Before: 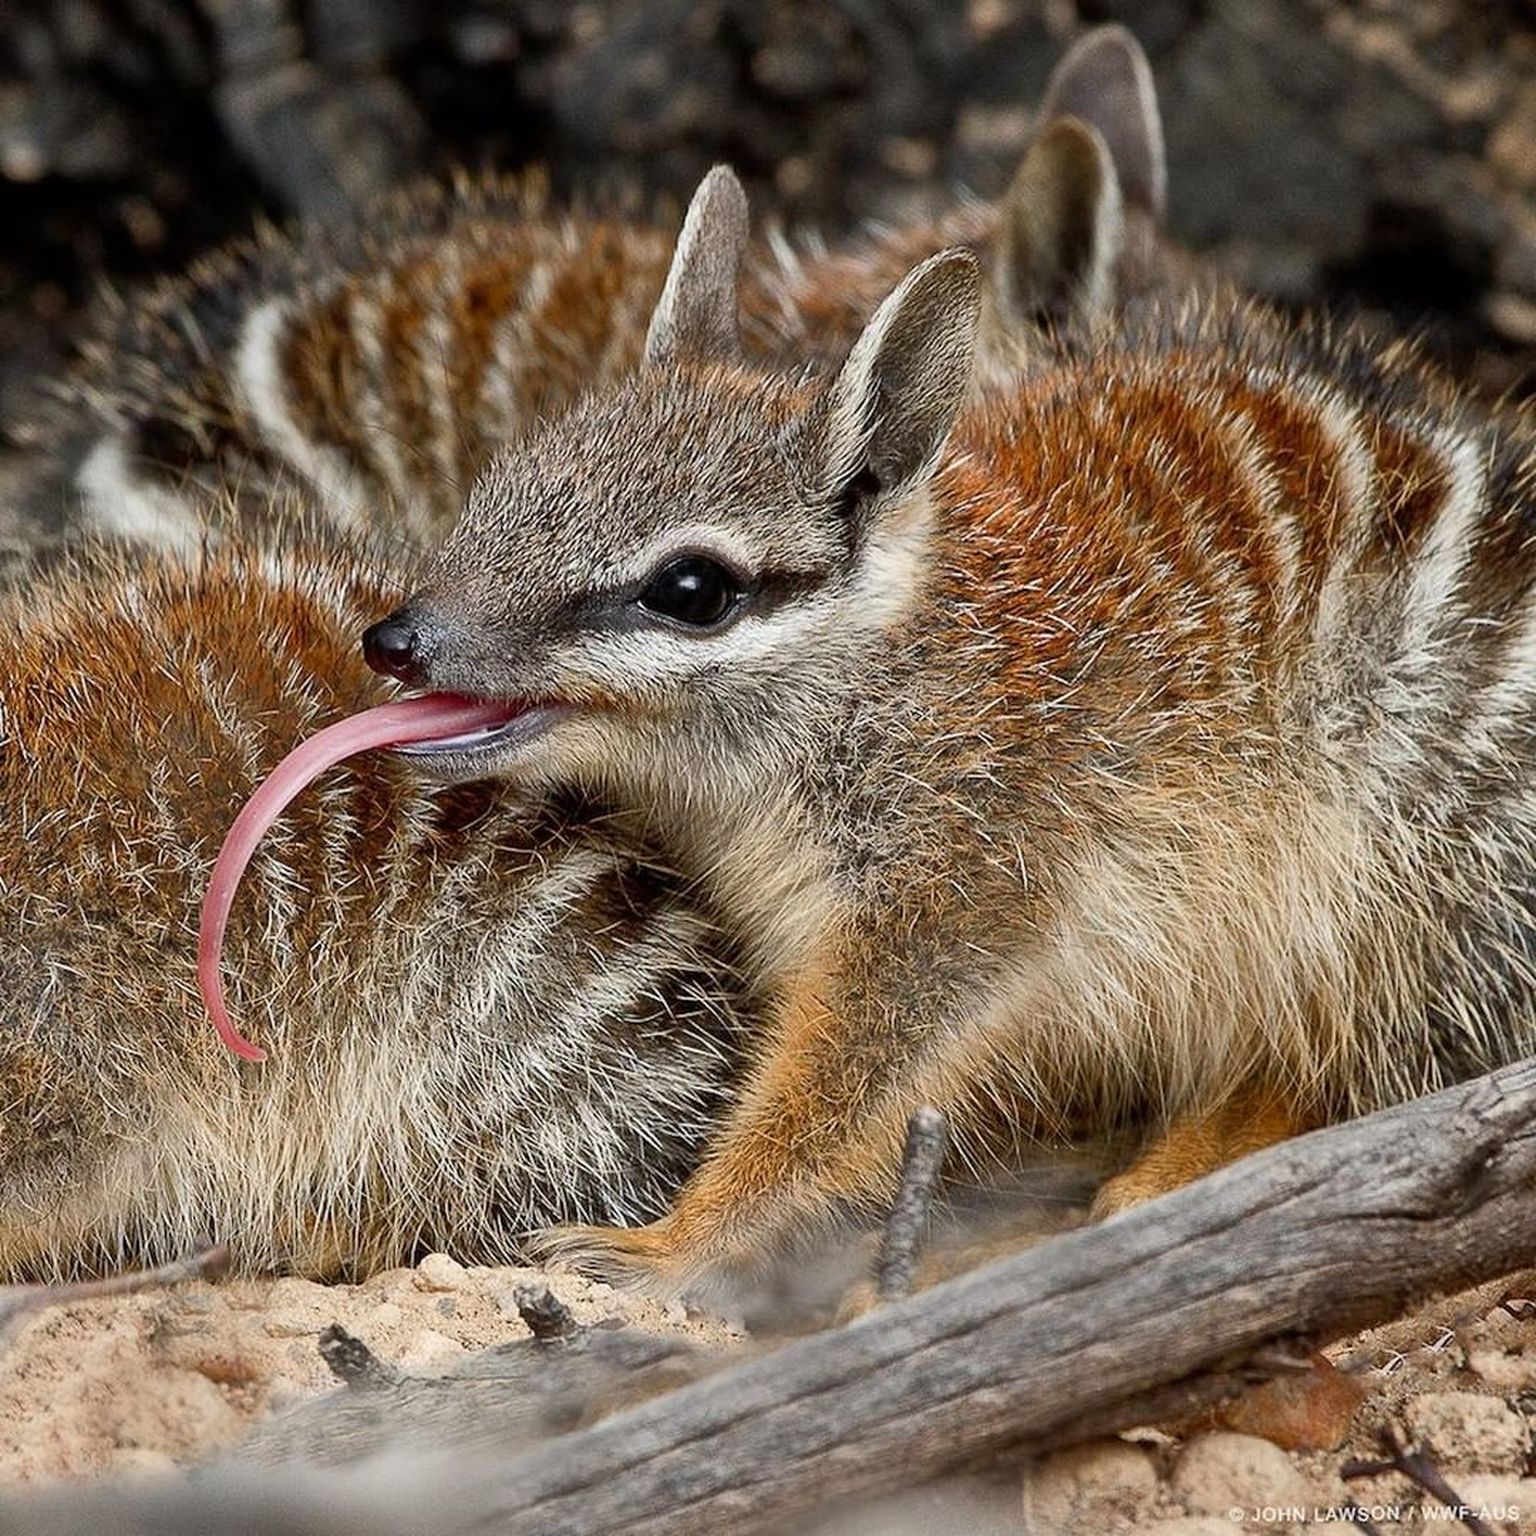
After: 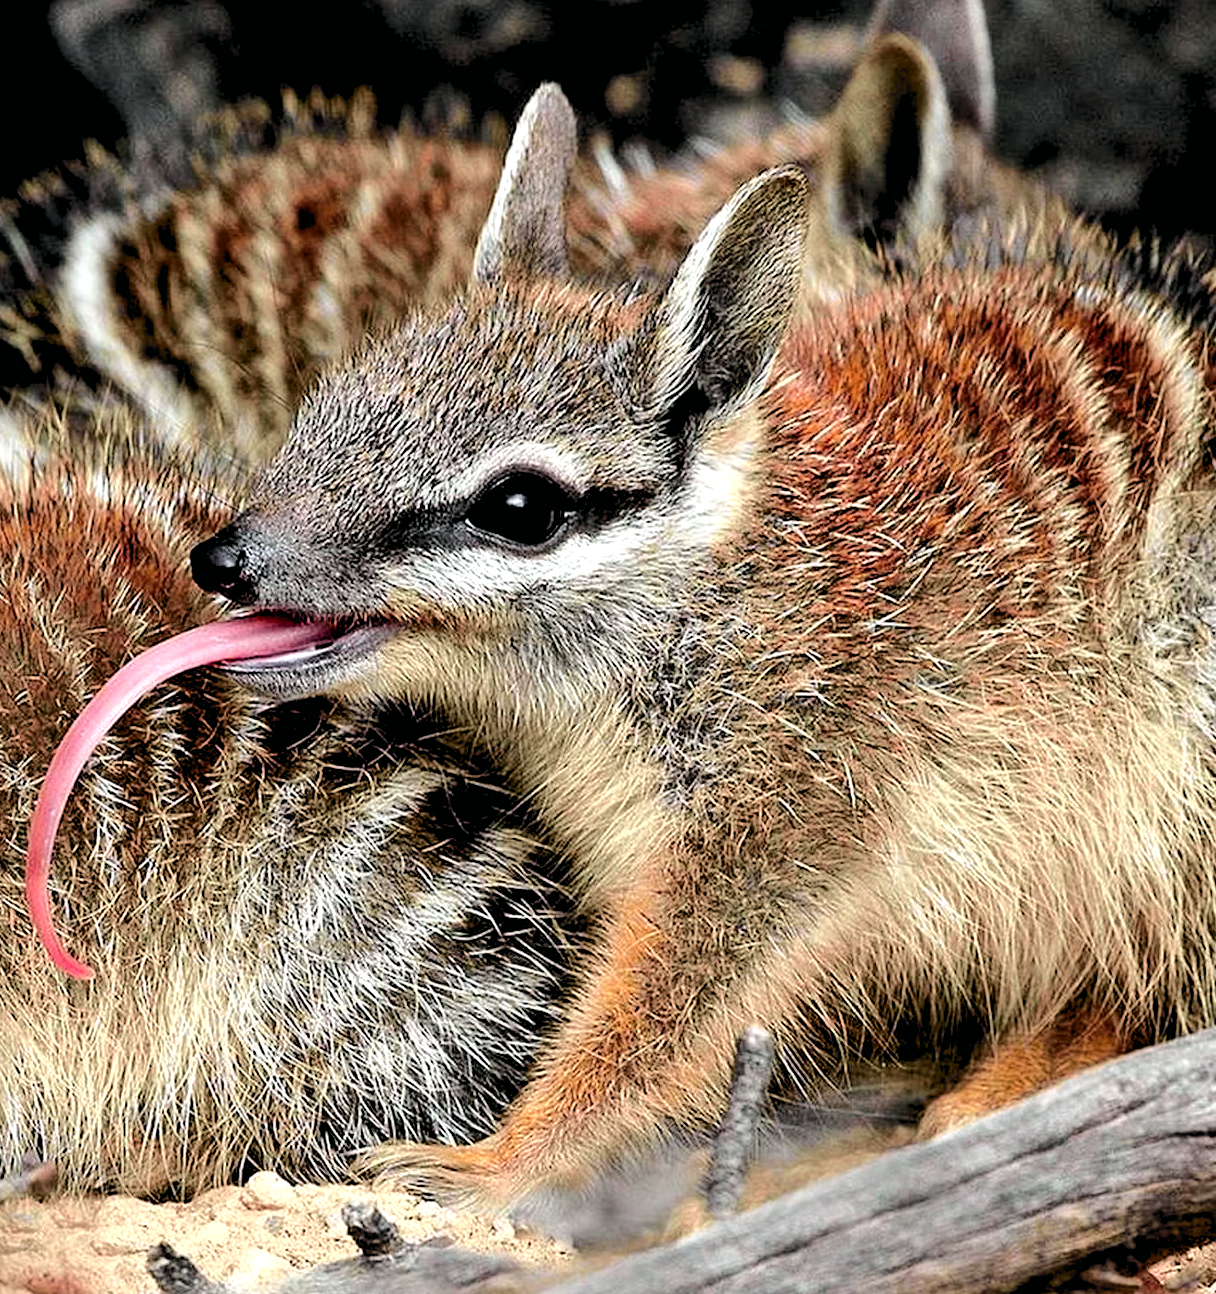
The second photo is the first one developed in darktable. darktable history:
crop: left 11.225%, top 5.381%, right 9.565%, bottom 10.314%
rgb levels: levels [[0.034, 0.472, 0.904], [0, 0.5, 1], [0, 0.5, 1]]
exposure: exposure 0.6 EV, compensate highlight preservation false
tone curve: curves: ch0 [(0, 0.003) (0.211, 0.174) (0.482, 0.519) (0.843, 0.821) (0.992, 0.971)]; ch1 [(0, 0) (0.276, 0.206) (0.393, 0.364) (0.482, 0.477) (0.506, 0.5) (0.523, 0.523) (0.572, 0.592) (0.635, 0.665) (0.695, 0.759) (1, 1)]; ch2 [(0, 0) (0.438, 0.456) (0.498, 0.497) (0.536, 0.527) (0.562, 0.584) (0.619, 0.602) (0.698, 0.698) (1, 1)], color space Lab, independent channels, preserve colors none
